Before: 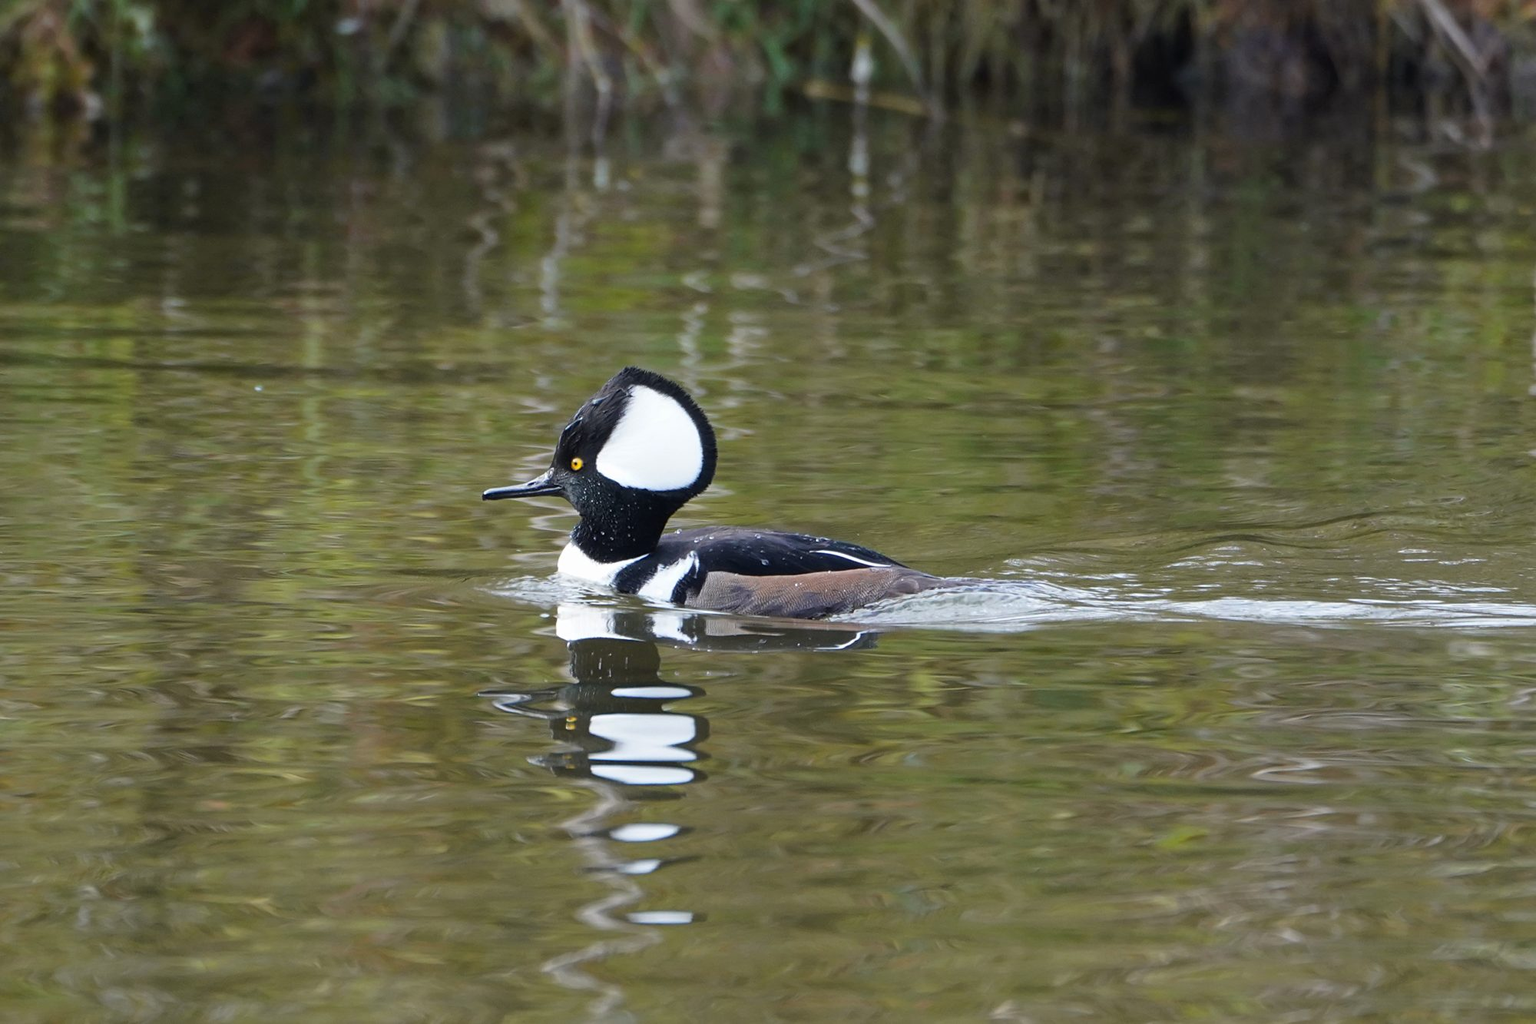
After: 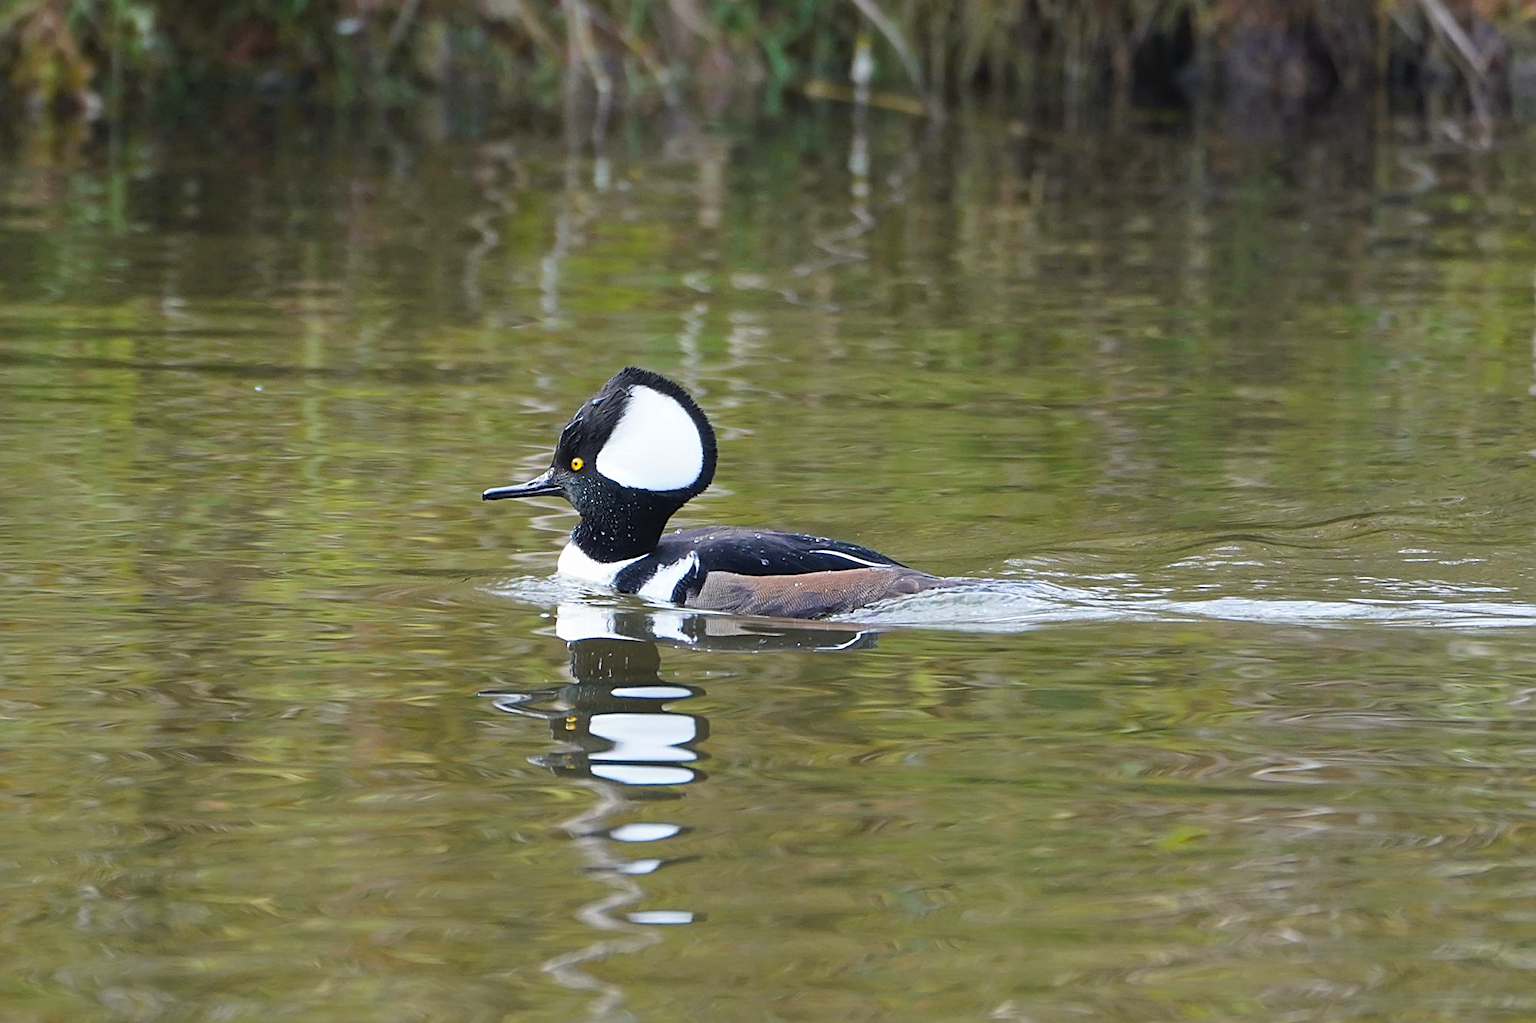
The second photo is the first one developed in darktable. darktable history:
contrast brightness saturation: contrast 0.072, brightness 0.085, saturation 0.182
sharpen: on, module defaults
exposure: black level correction 0, compensate exposure bias true, compensate highlight preservation false
